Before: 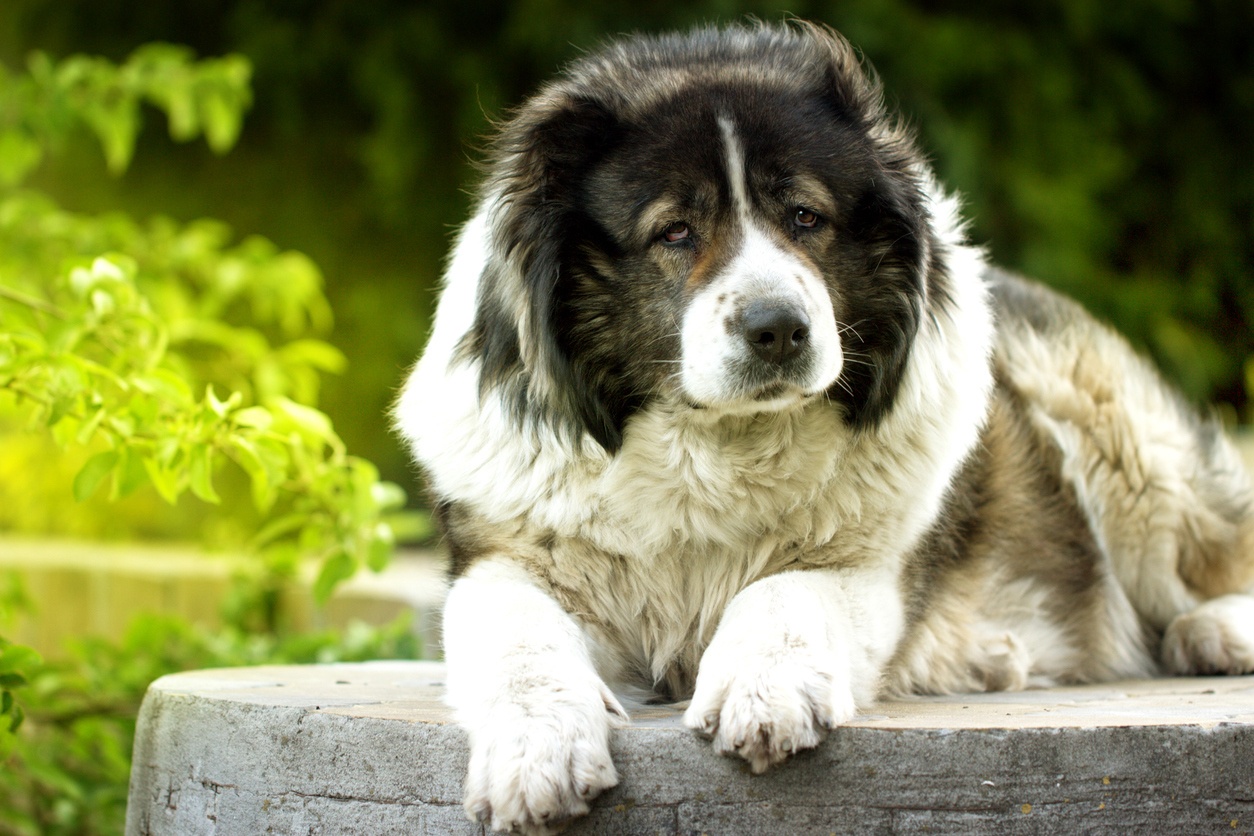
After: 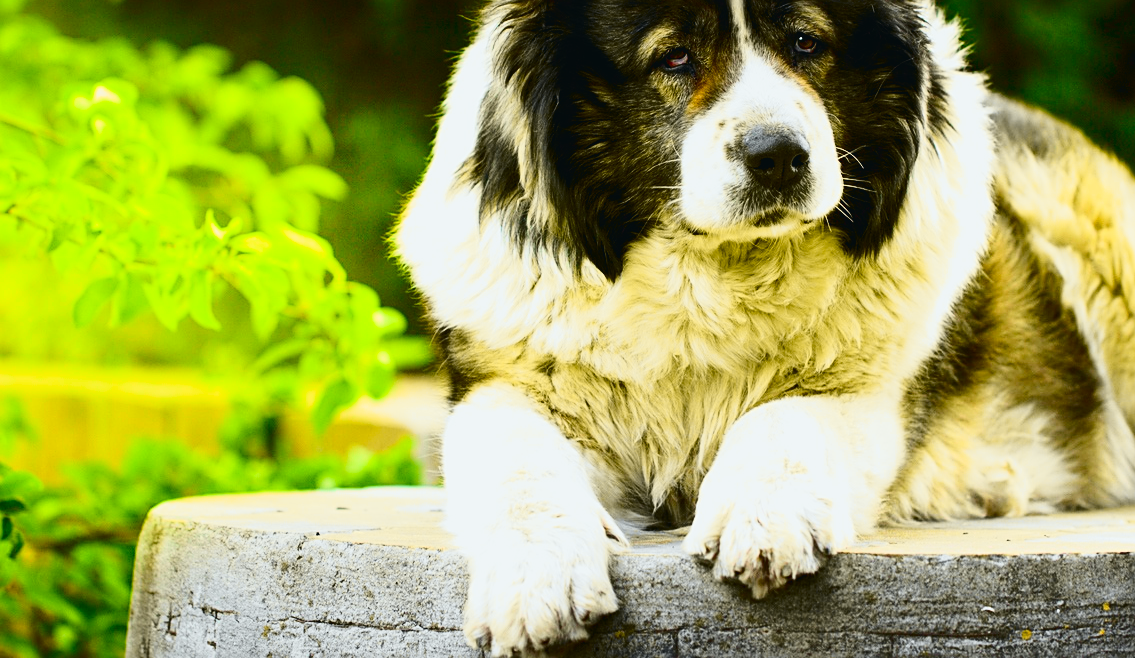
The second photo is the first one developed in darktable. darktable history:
tone curve: curves: ch0 [(0, 0.026) (0.058, 0.049) (0.246, 0.214) (0.437, 0.498) (0.55, 0.644) (0.657, 0.767) (0.822, 0.9) (1, 0.961)]; ch1 [(0, 0) (0.346, 0.307) (0.408, 0.369) (0.453, 0.457) (0.476, 0.489) (0.502, 0.493) (0.521, 0.515) (0.537, 0.531) (0.612, 0.641) (0.676, 0.728) (1, 1)]; ch2 [(0, 0) (0.346, 0.34) (0.434, 0.46) (0.485, 0.494) (0.5, 0.494) (0.511, 0.504) (0.537, 0.551) (0.579, 0.599) (0.625, 0.686) (1, 1)], color space Lab, independent channels, preserve colors none
contrast brightness saturation: contrast 0.13, brightness -0.05, saturation 0.16
crop: top 20.916%, right 9.437%, bottom 0.316%
sharpen: on, module defaults
color balance rgb: perceptual saturation grading › global saturation 20%, global vibrance 20%
